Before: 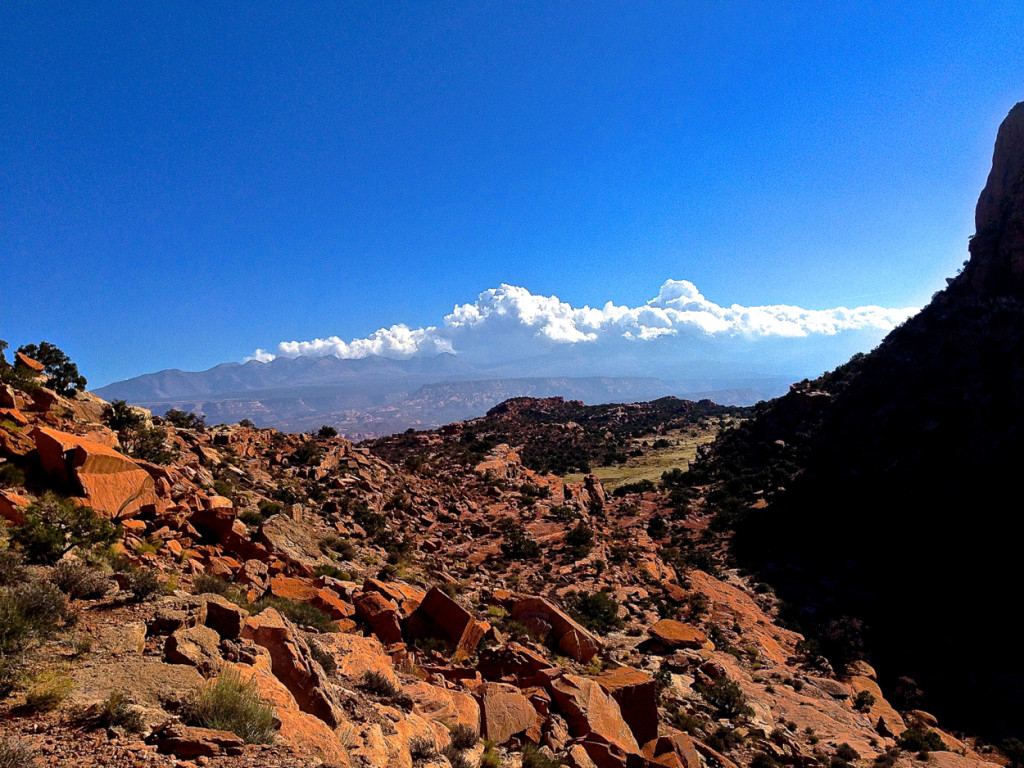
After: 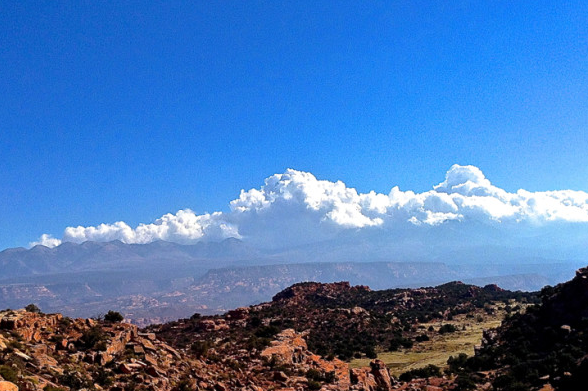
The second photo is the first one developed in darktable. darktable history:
crop: left 20.962%, top 14.987%, right 21.569%, bottom 34.066%
